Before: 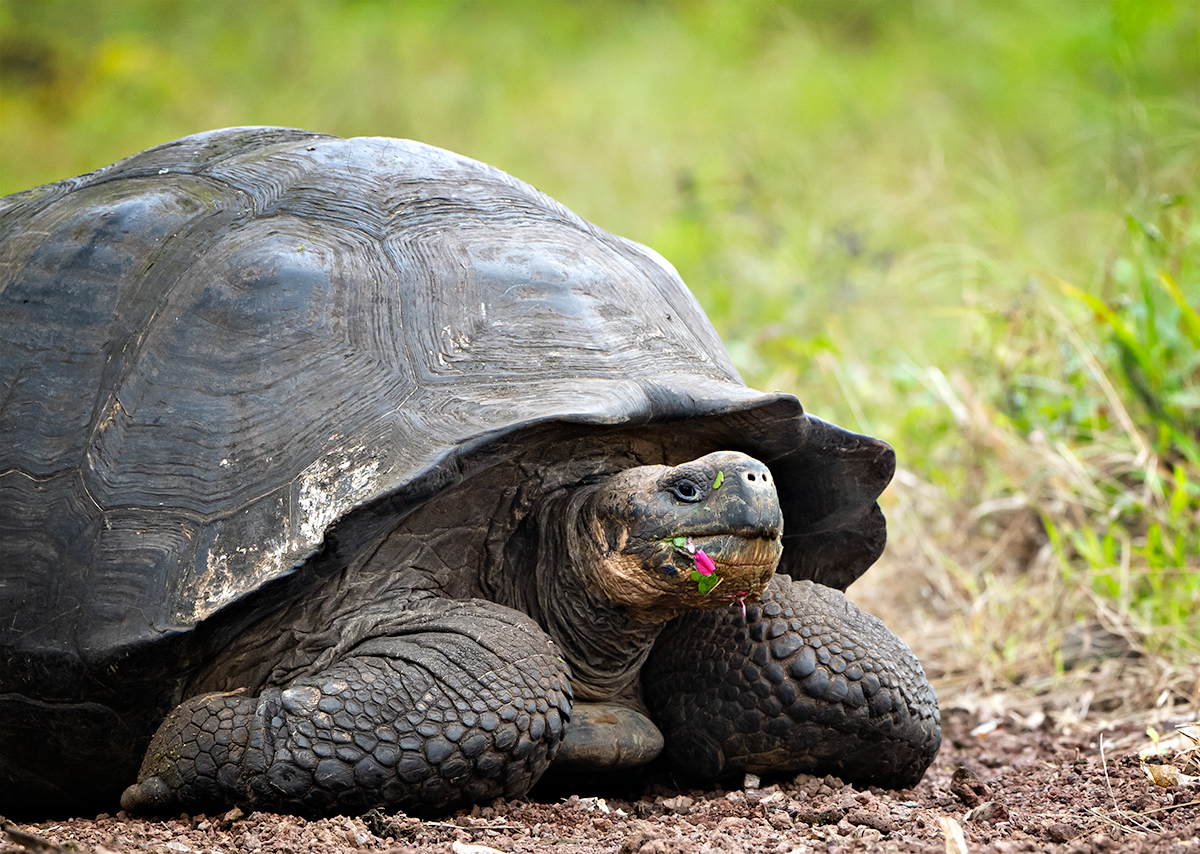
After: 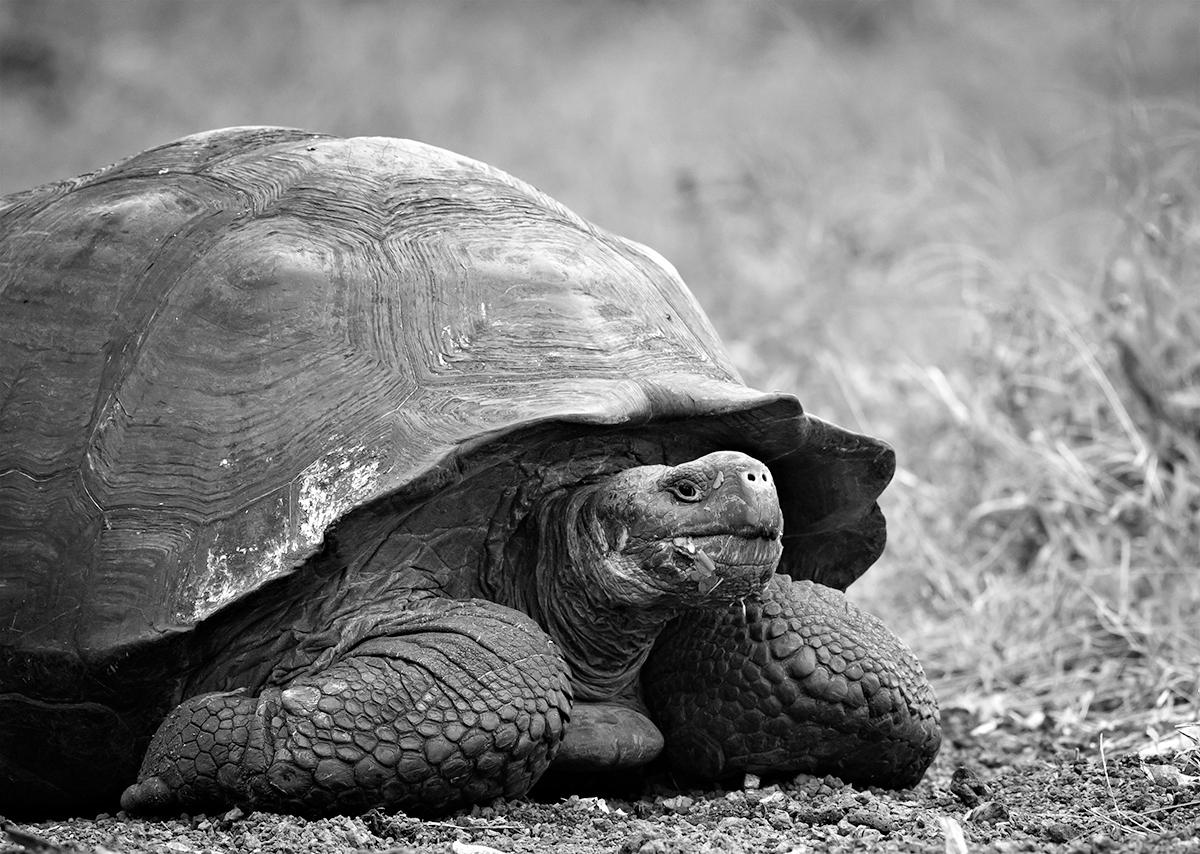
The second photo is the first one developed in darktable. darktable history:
contrast brightness saturation: contrast 0.007, saturation -0.055
color calibration: output gray [0.28, 0.41, 0.31, 0], illuminant F (fluorescent), F source F9 (Cool White Deluxe 4150 K) – high CRI, x 0.374, y 0.373, temperature 4161.27 K
